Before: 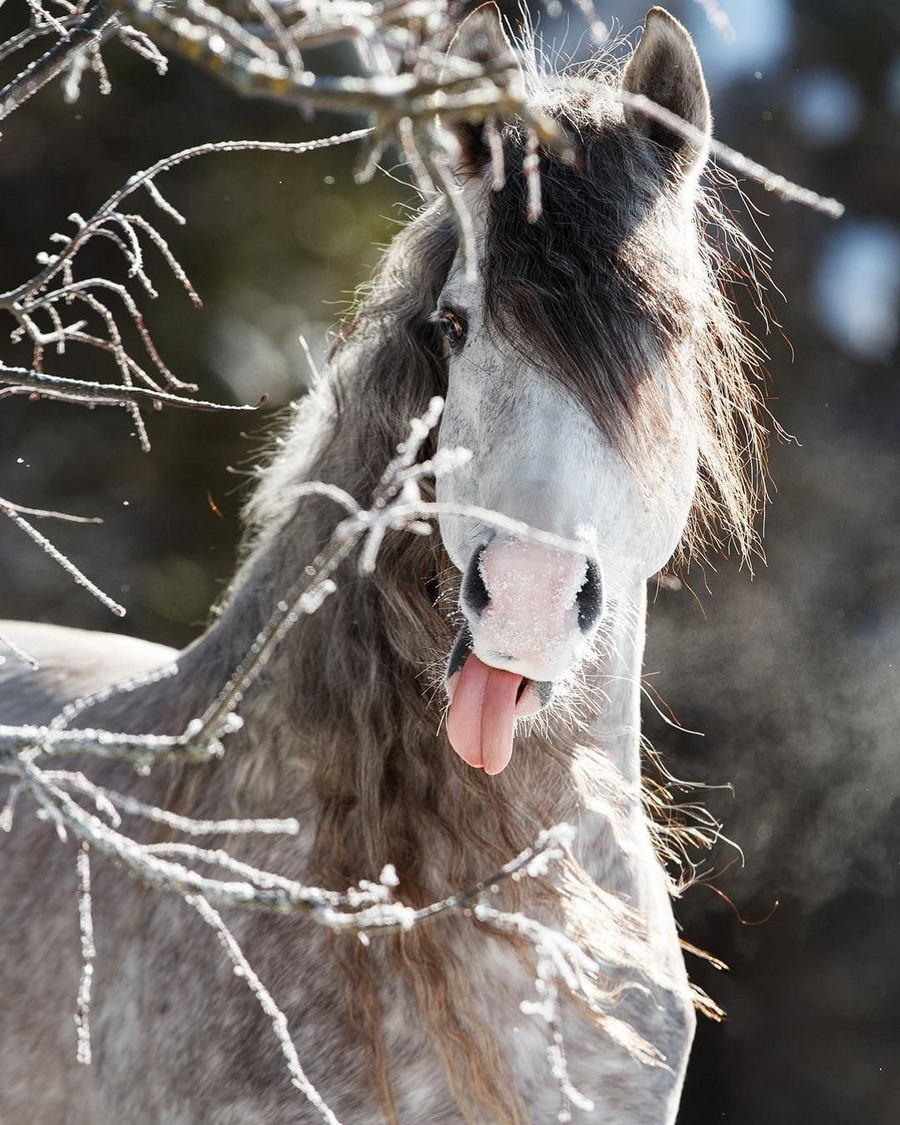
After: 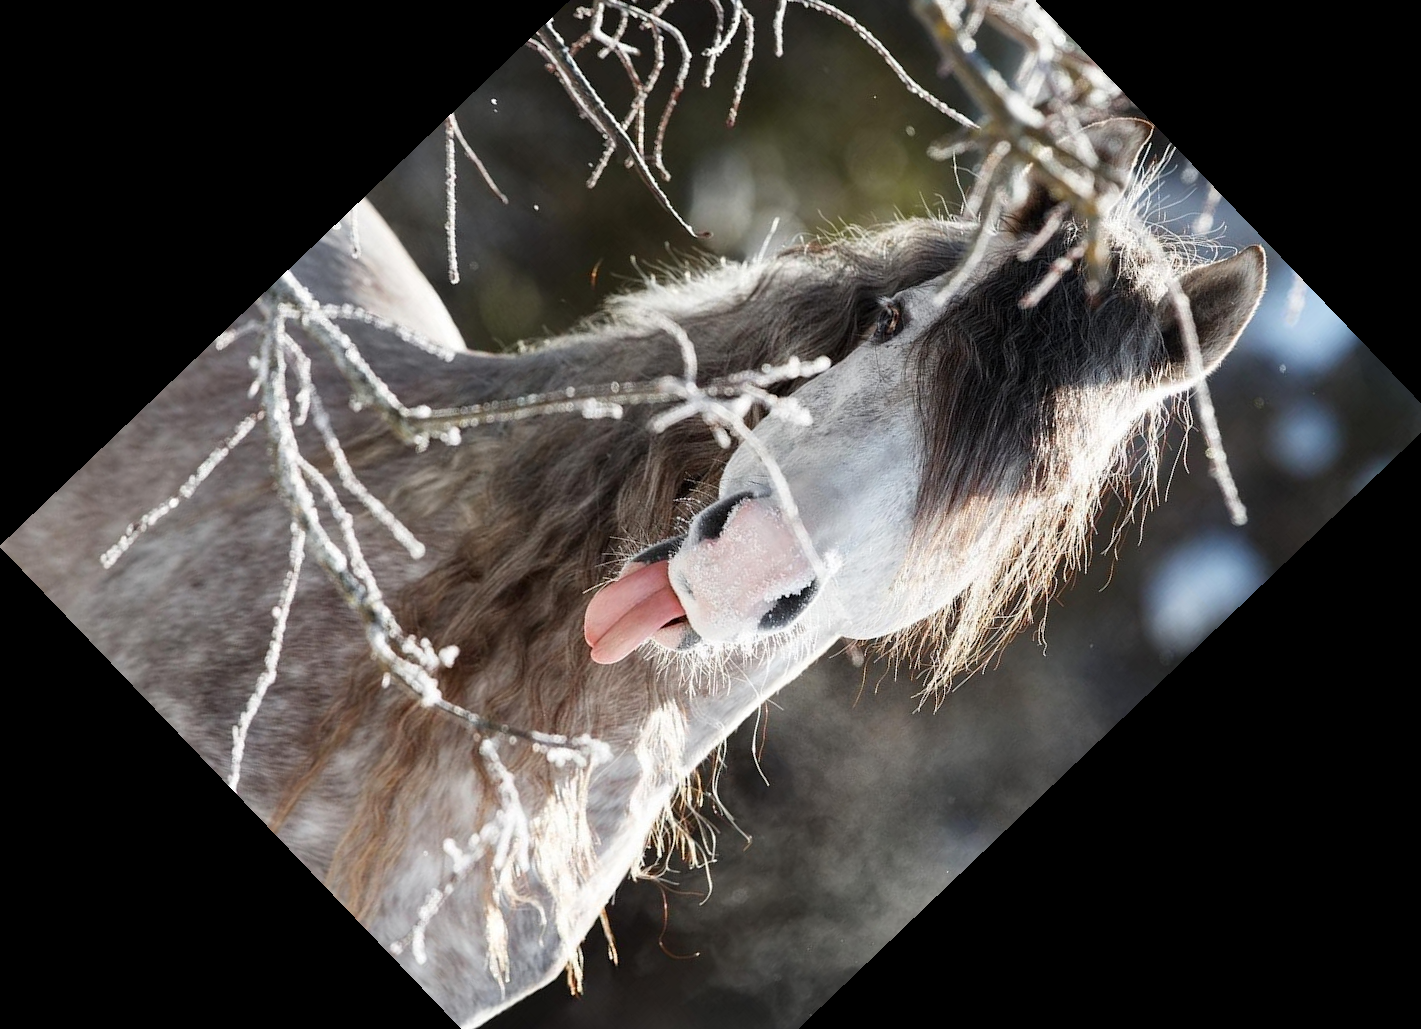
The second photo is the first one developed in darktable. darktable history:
crop and rotate: angle -46.26°, top 16.234%, right 0.912%, bottom 11.704%
tone equalizer: on, module defaults
